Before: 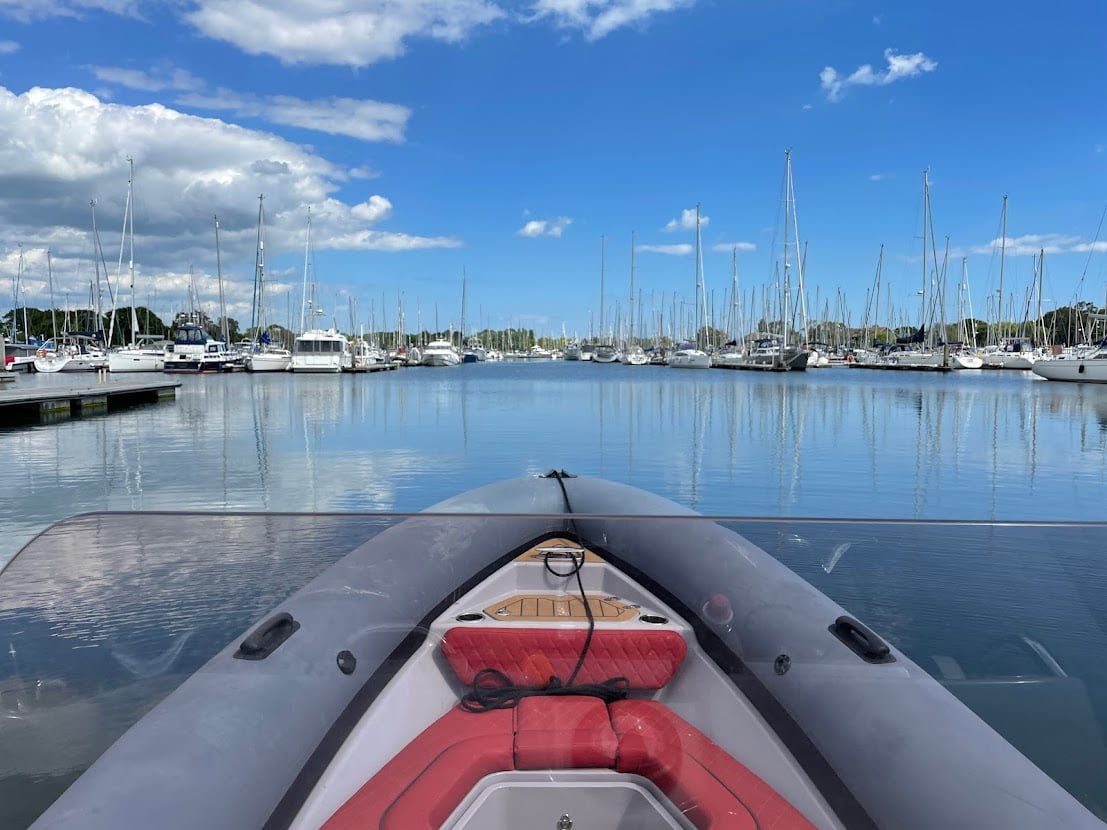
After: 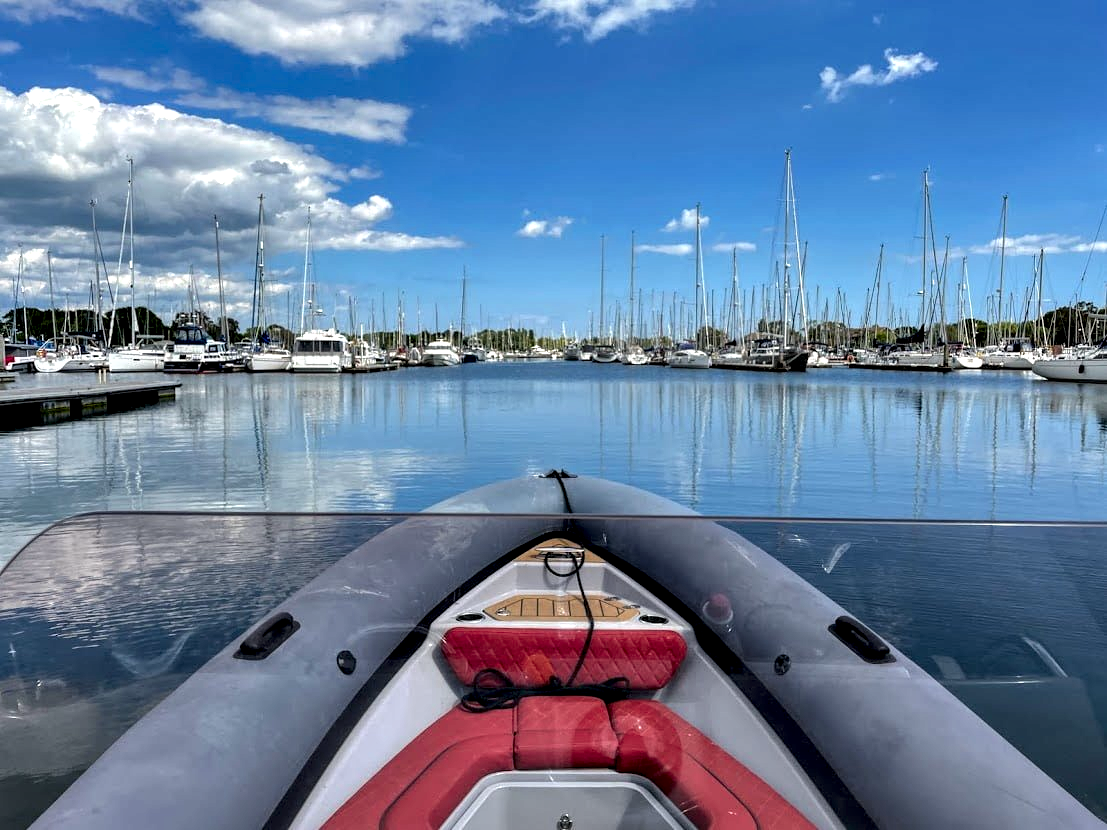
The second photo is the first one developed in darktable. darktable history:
local contrast: on, module defaults
contrast equalizer: octaves 7, y [[0.6 ×6], [0.55 ×6], [0 ×6], [0 ×6], [0 ×6]]
shadows and highlights: shadows -20, white point adjustment -2, highlights -35
